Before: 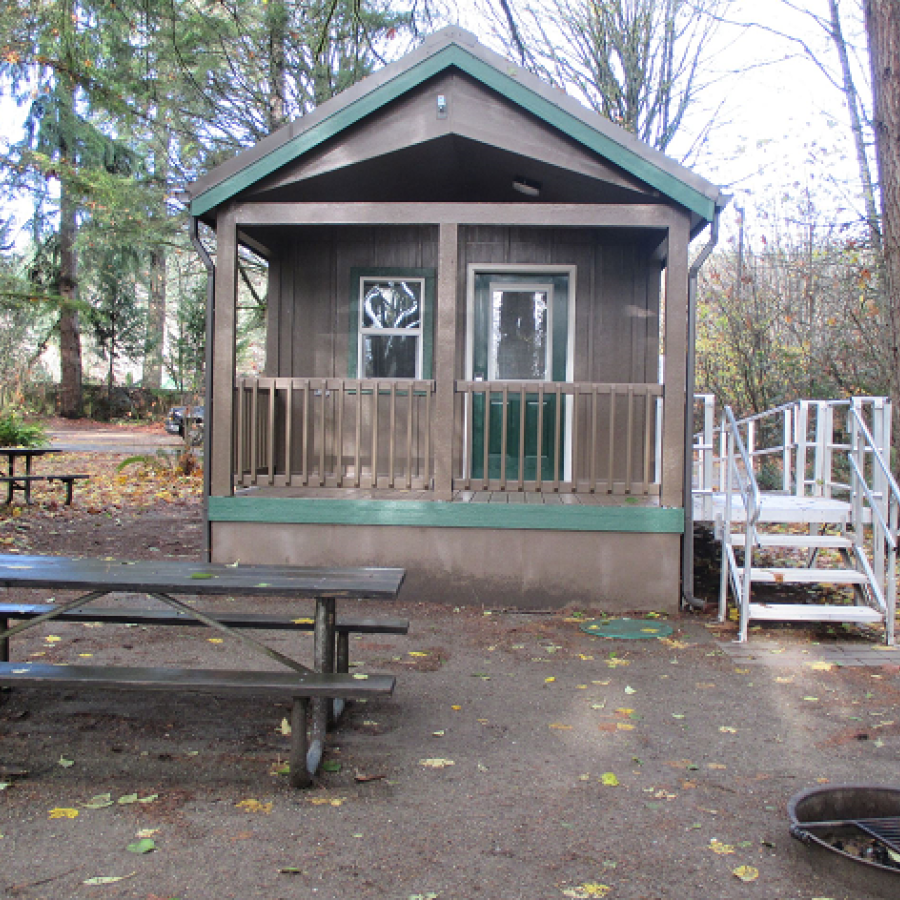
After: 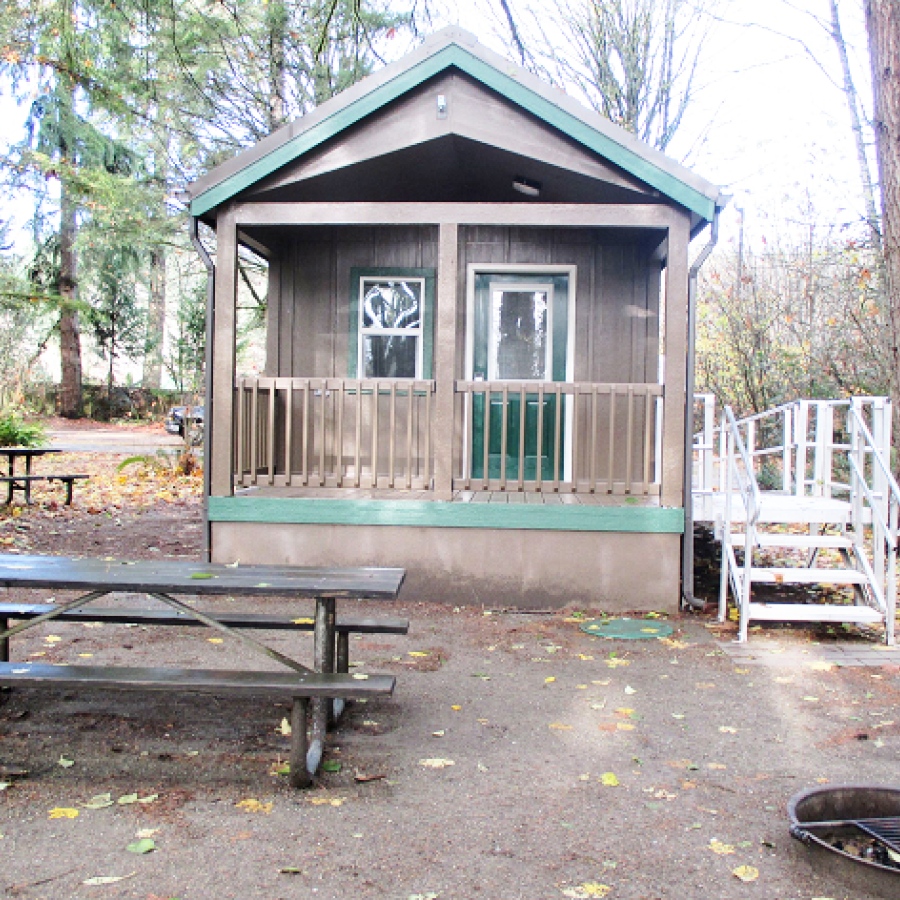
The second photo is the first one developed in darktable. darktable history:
white balance: emerald 1
base curve: curves: ch0 [(0, 0) (0.005, 0.002) (0.15, 0.3) (0.4, 0.7) (0.75, 0.95) (1, 1)], preserve colors none
